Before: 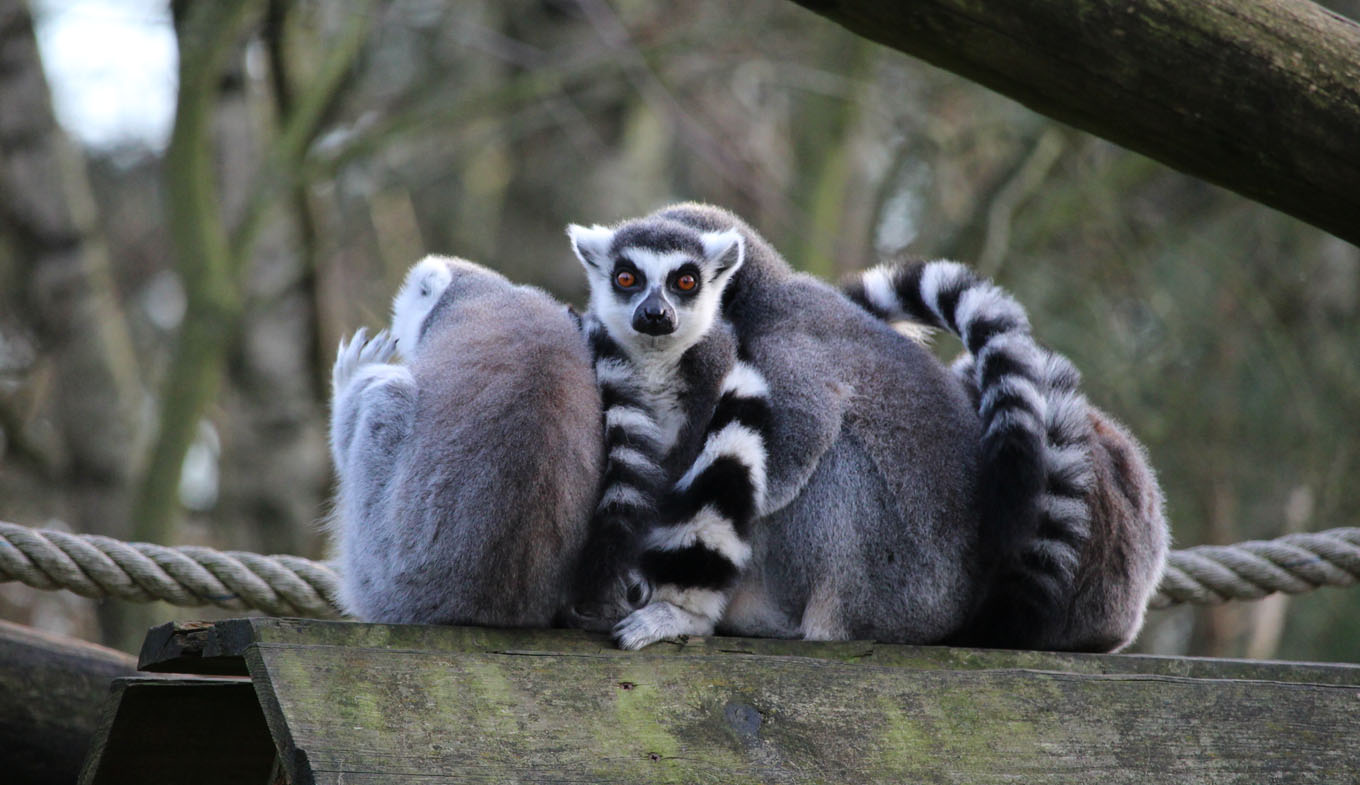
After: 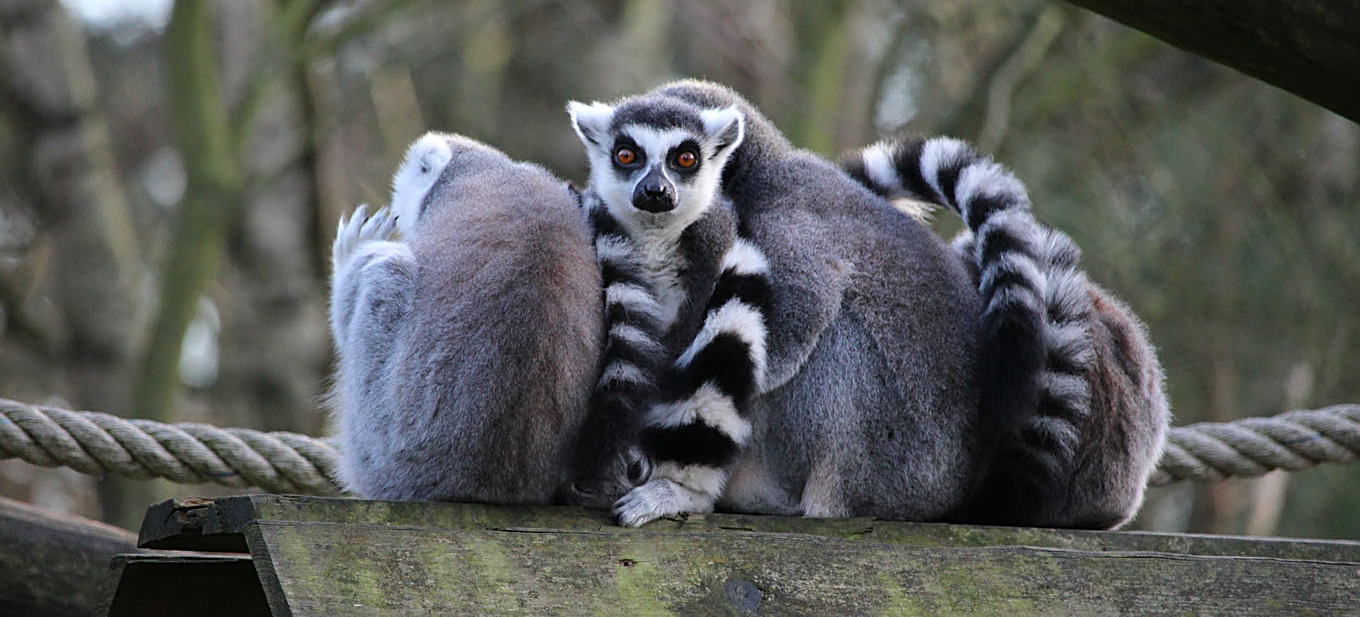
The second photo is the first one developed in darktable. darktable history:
sharpen: on, module defaults
crop and rotate: top 15.774%, bottom 5.506%
